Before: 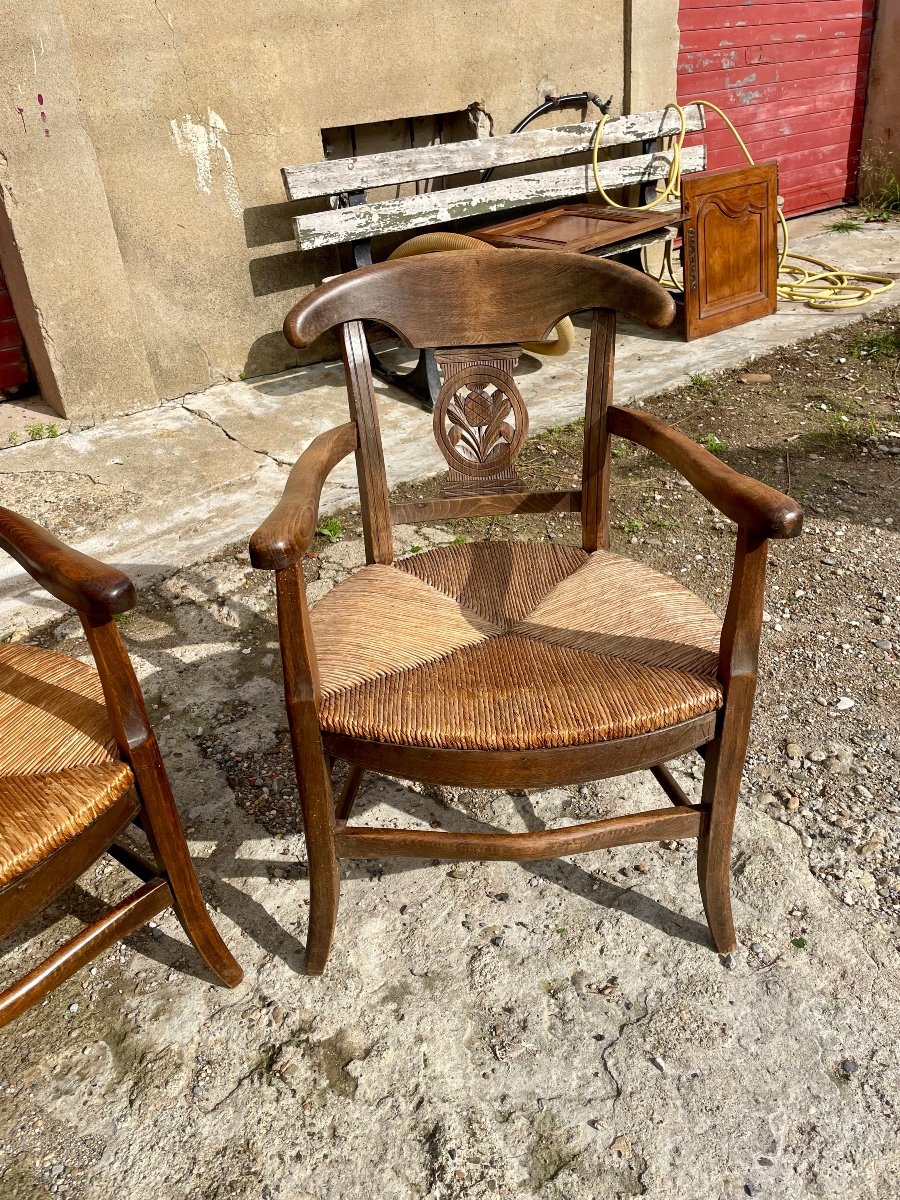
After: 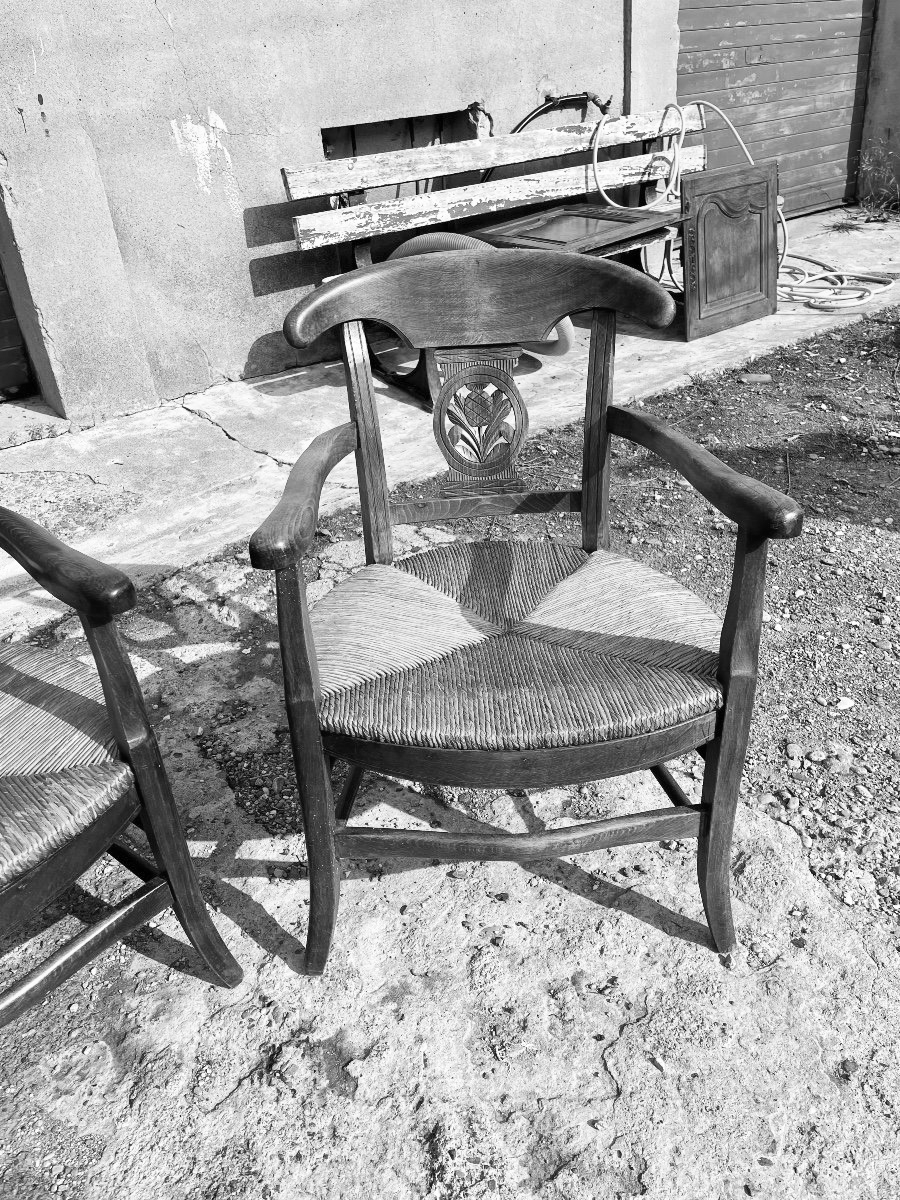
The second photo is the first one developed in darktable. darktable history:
monochrome: on, module defaults
contrast brightness saturation: contrast 0.2, brightness 0.16, saturation 0.22
